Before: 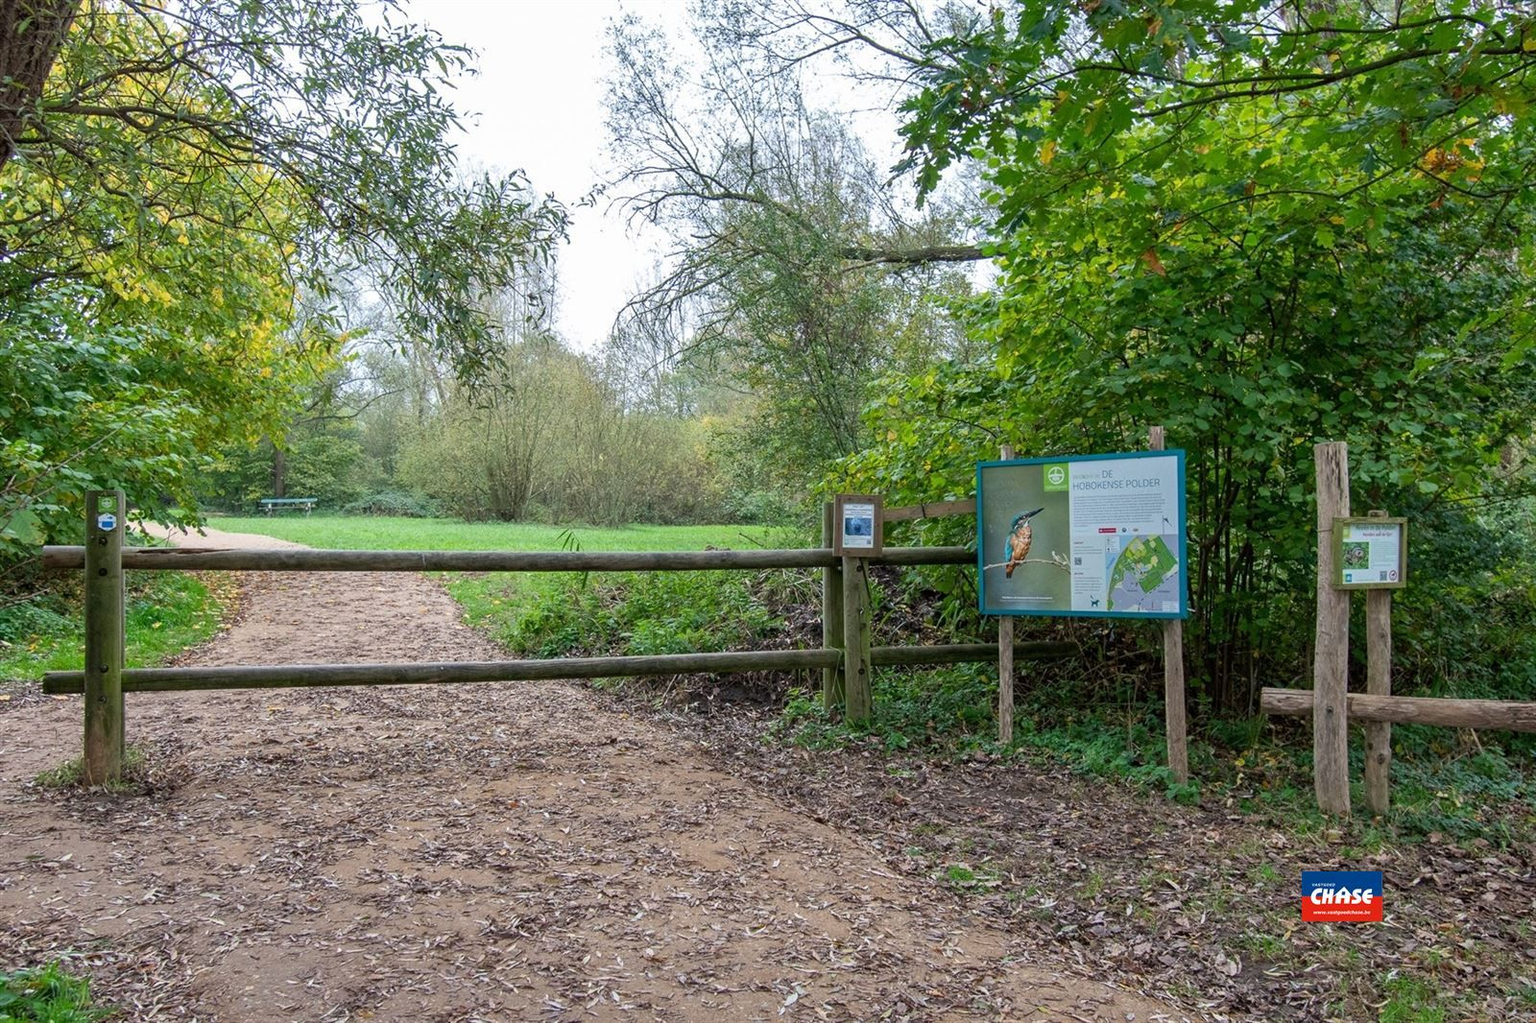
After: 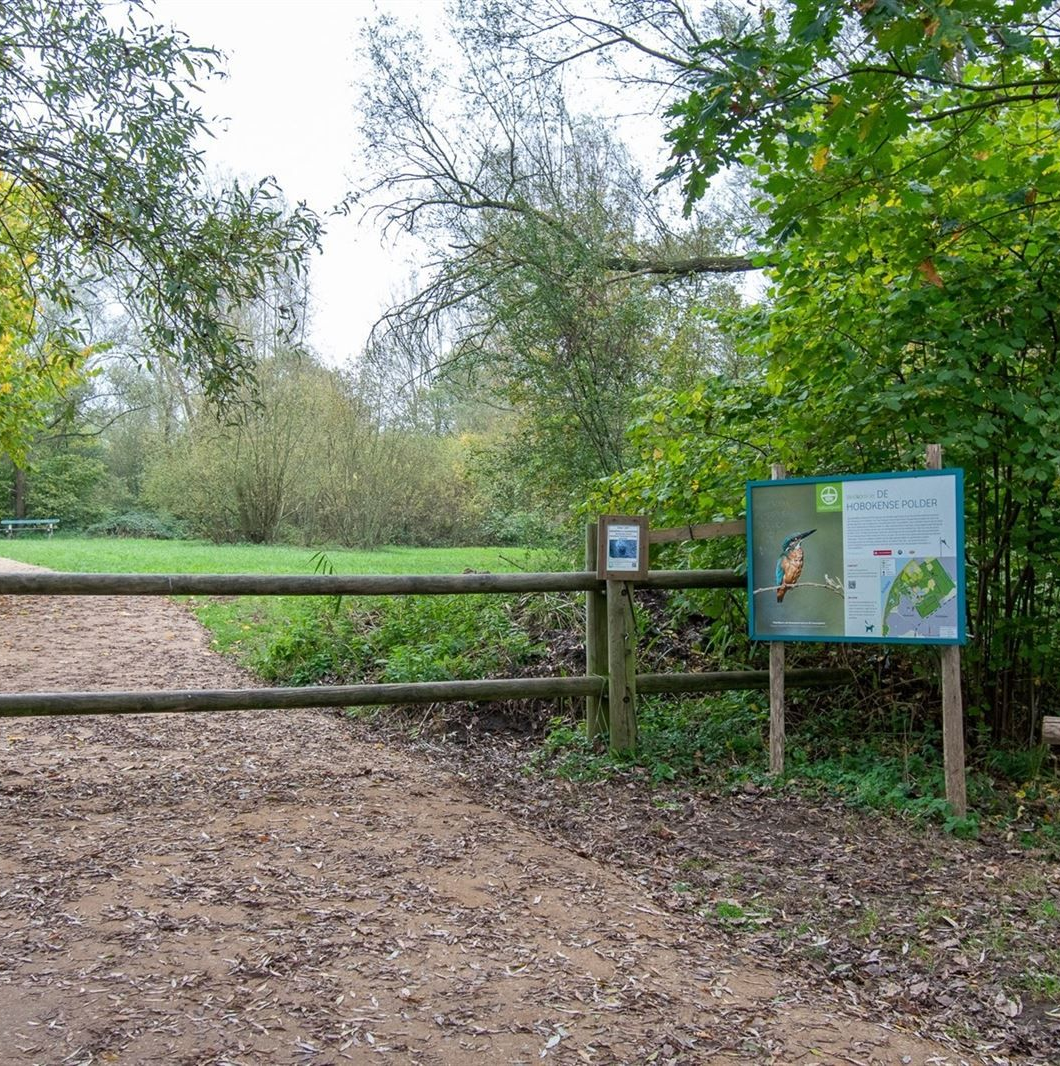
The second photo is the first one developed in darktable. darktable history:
crop: left 16.968%, right 16.727%
